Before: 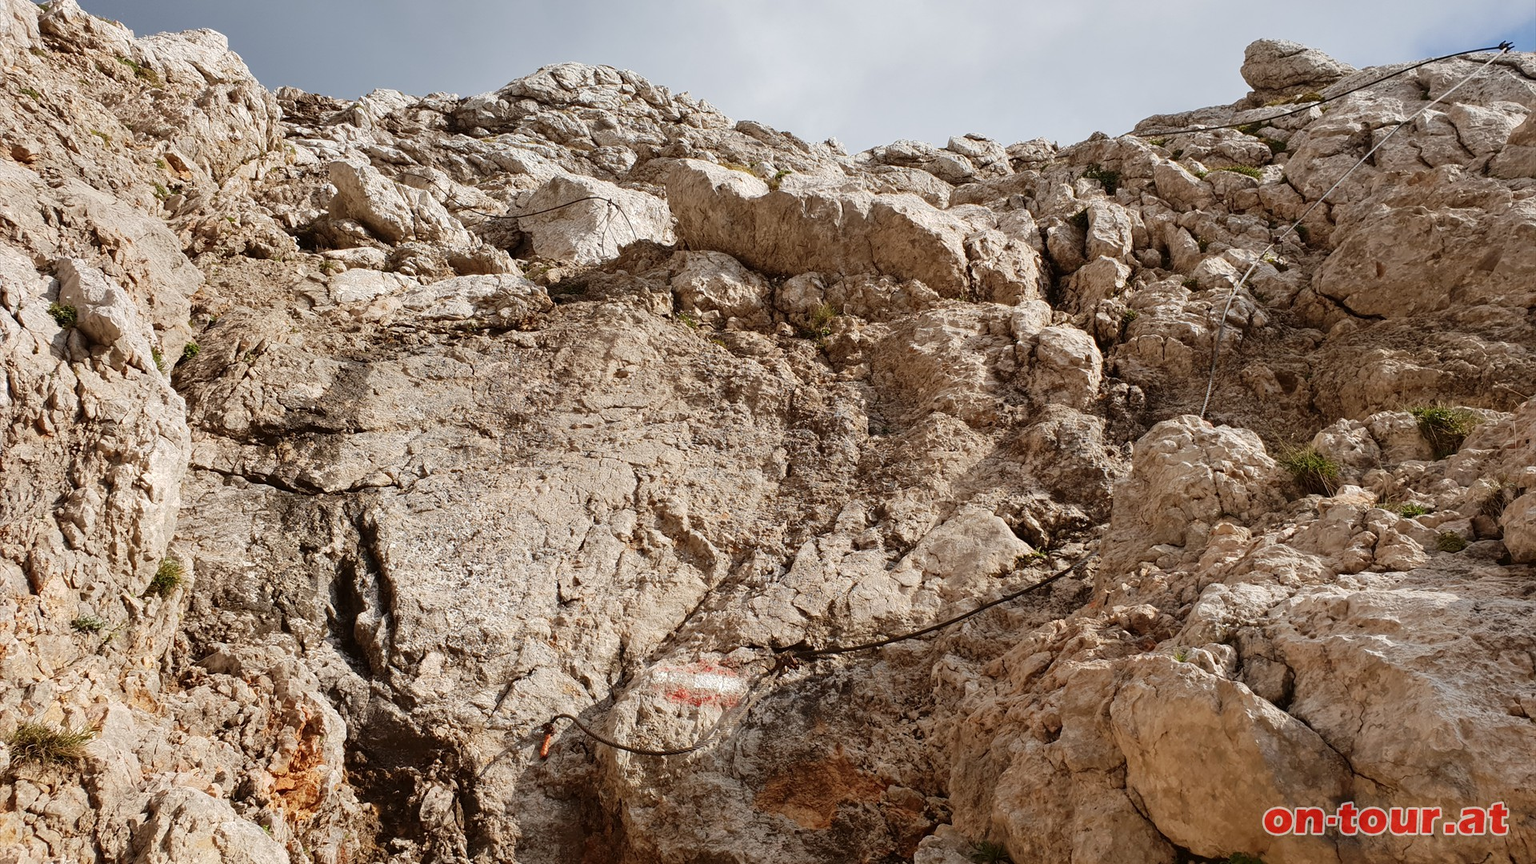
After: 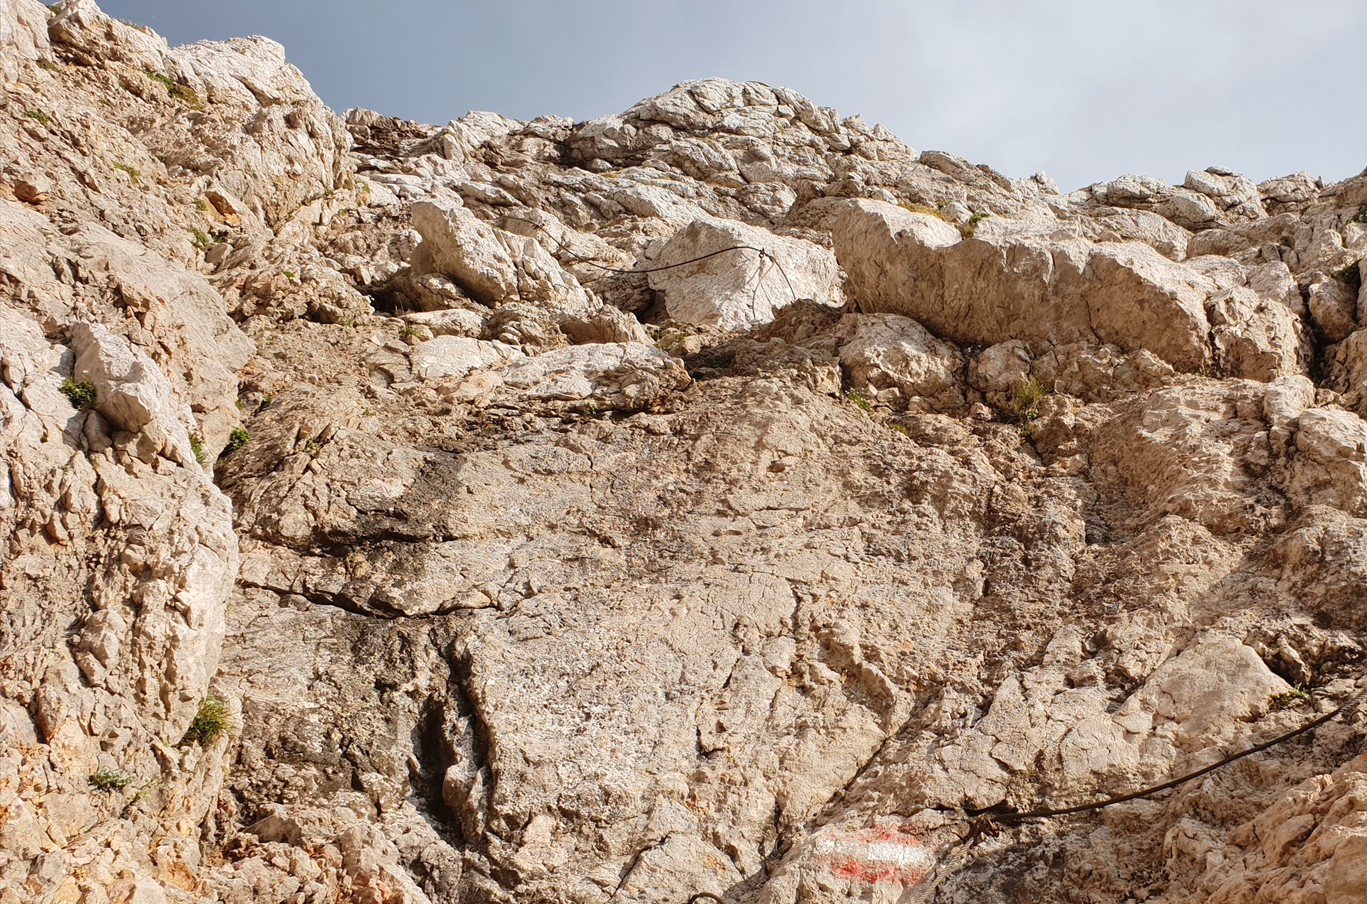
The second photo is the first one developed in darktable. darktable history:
color balance rgb: shadows lift › hue 86.74°, perceptual saturation grading › global saturation -4.049%, perceptual saturation grading › shadows -1.065%, global vibrance 20%
contrast brightness saturation: contrast 0.027, brightness 0.064, saturation 0.128
crop: right 28.759%, bottom 16.236%
